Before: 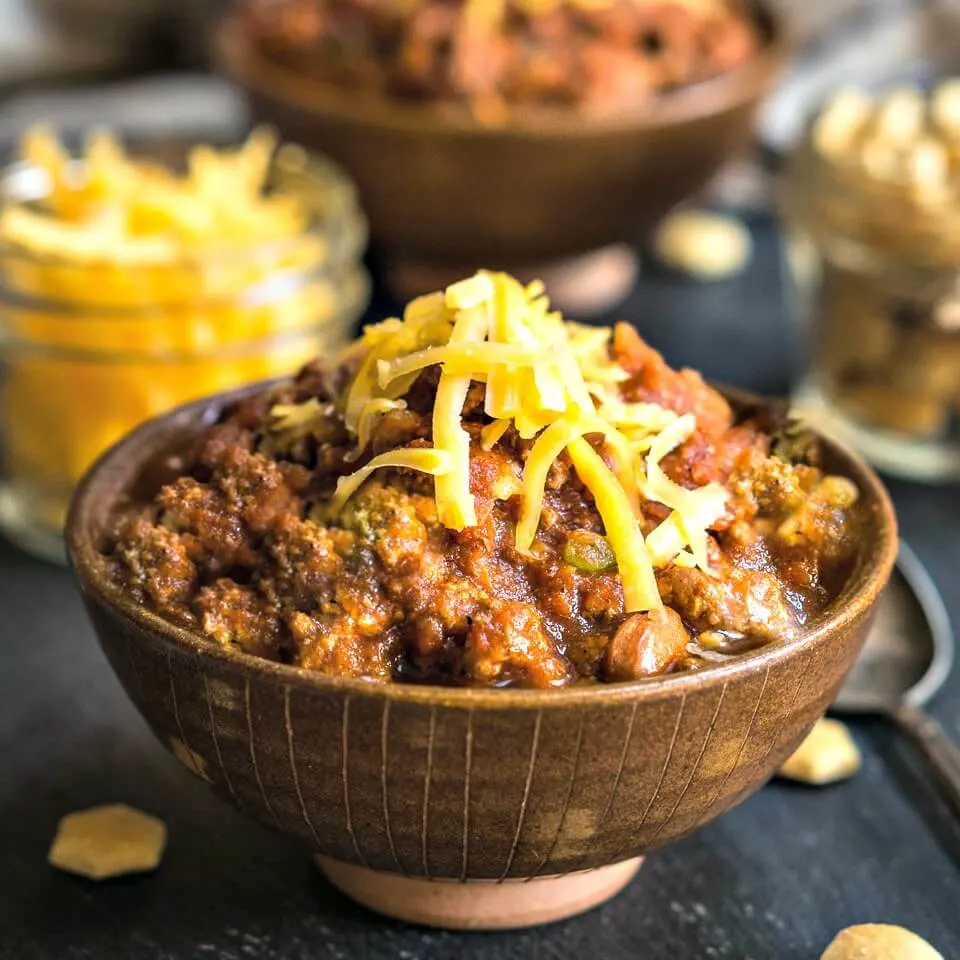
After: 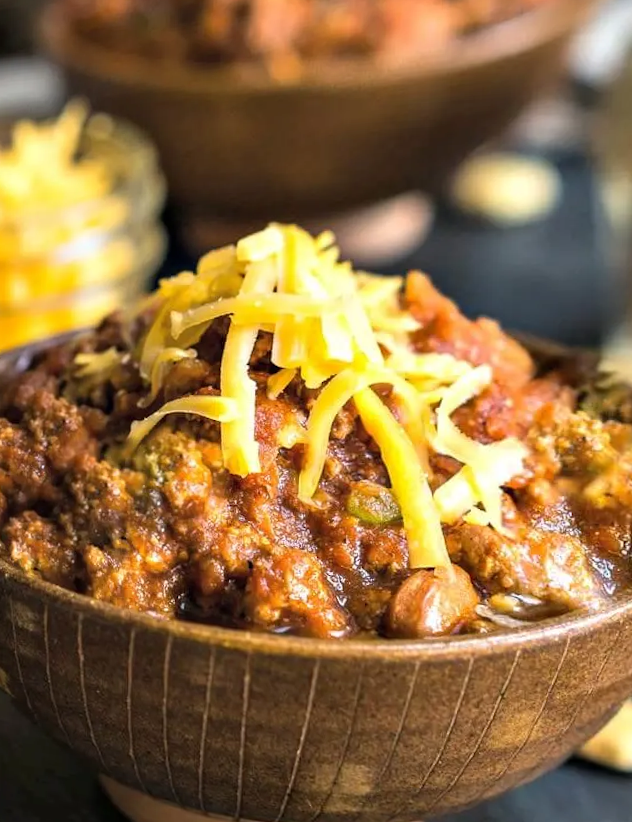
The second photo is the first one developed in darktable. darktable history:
crop and rotate: left 14.436%, right 18.898%
rotate and perspective: rotation 1.69°, lens shift (vertical) -0.023, lens shift (horizontal) -0.291, crop left 0.025, crop right 0.988, crop top 0.092, crop bottom 0.842
